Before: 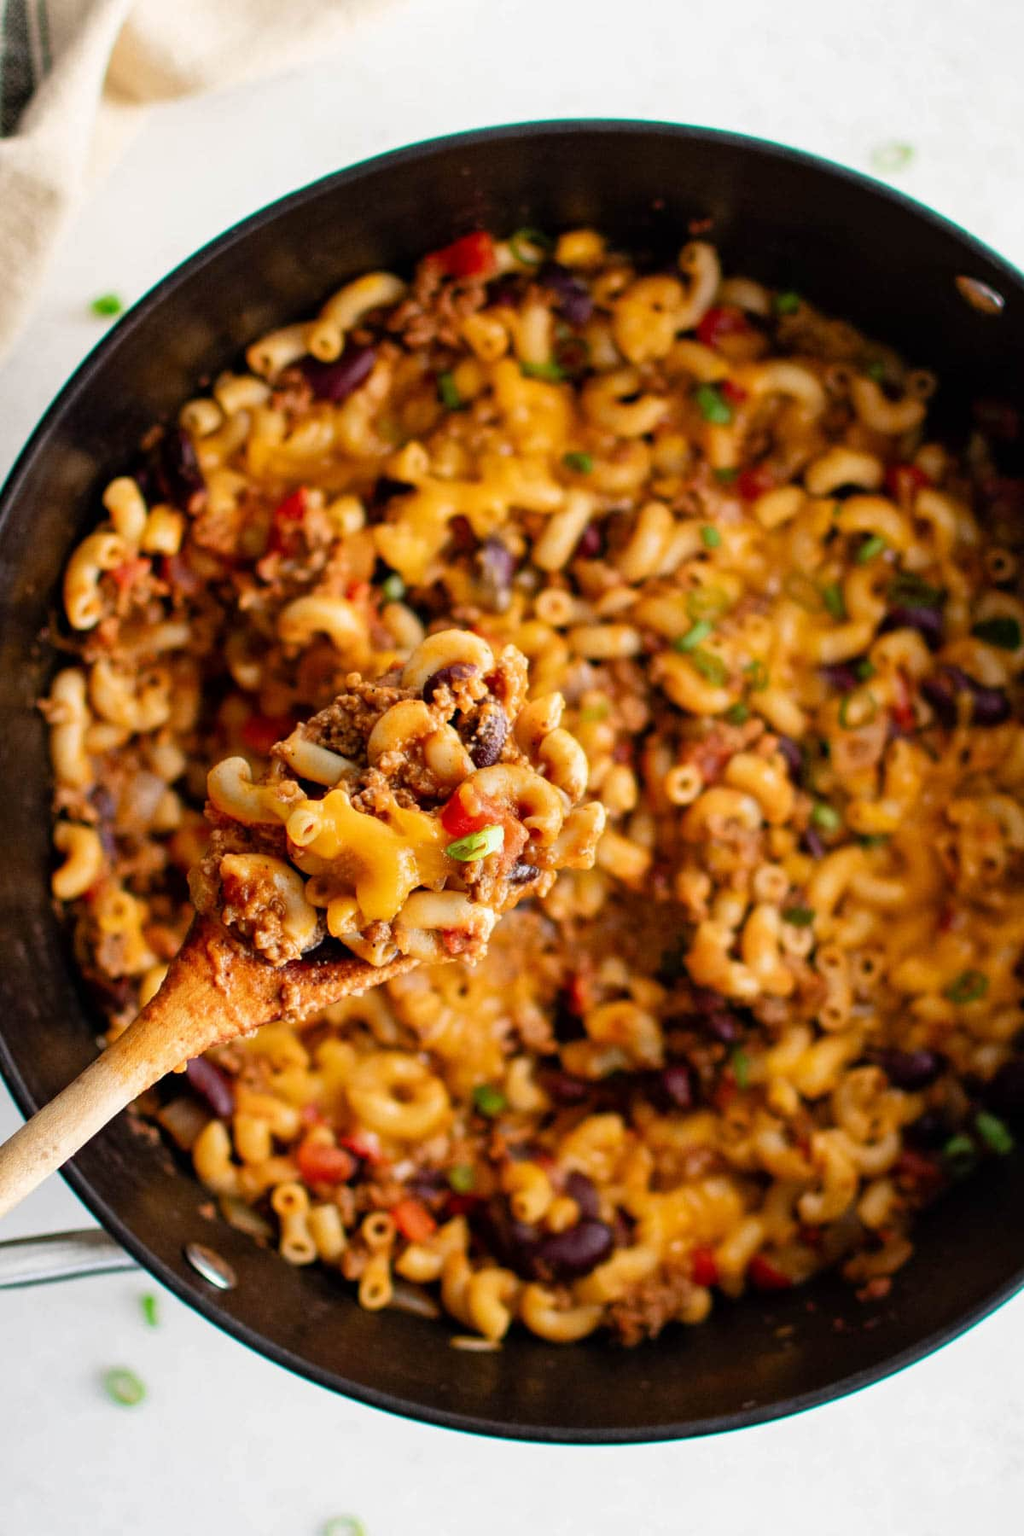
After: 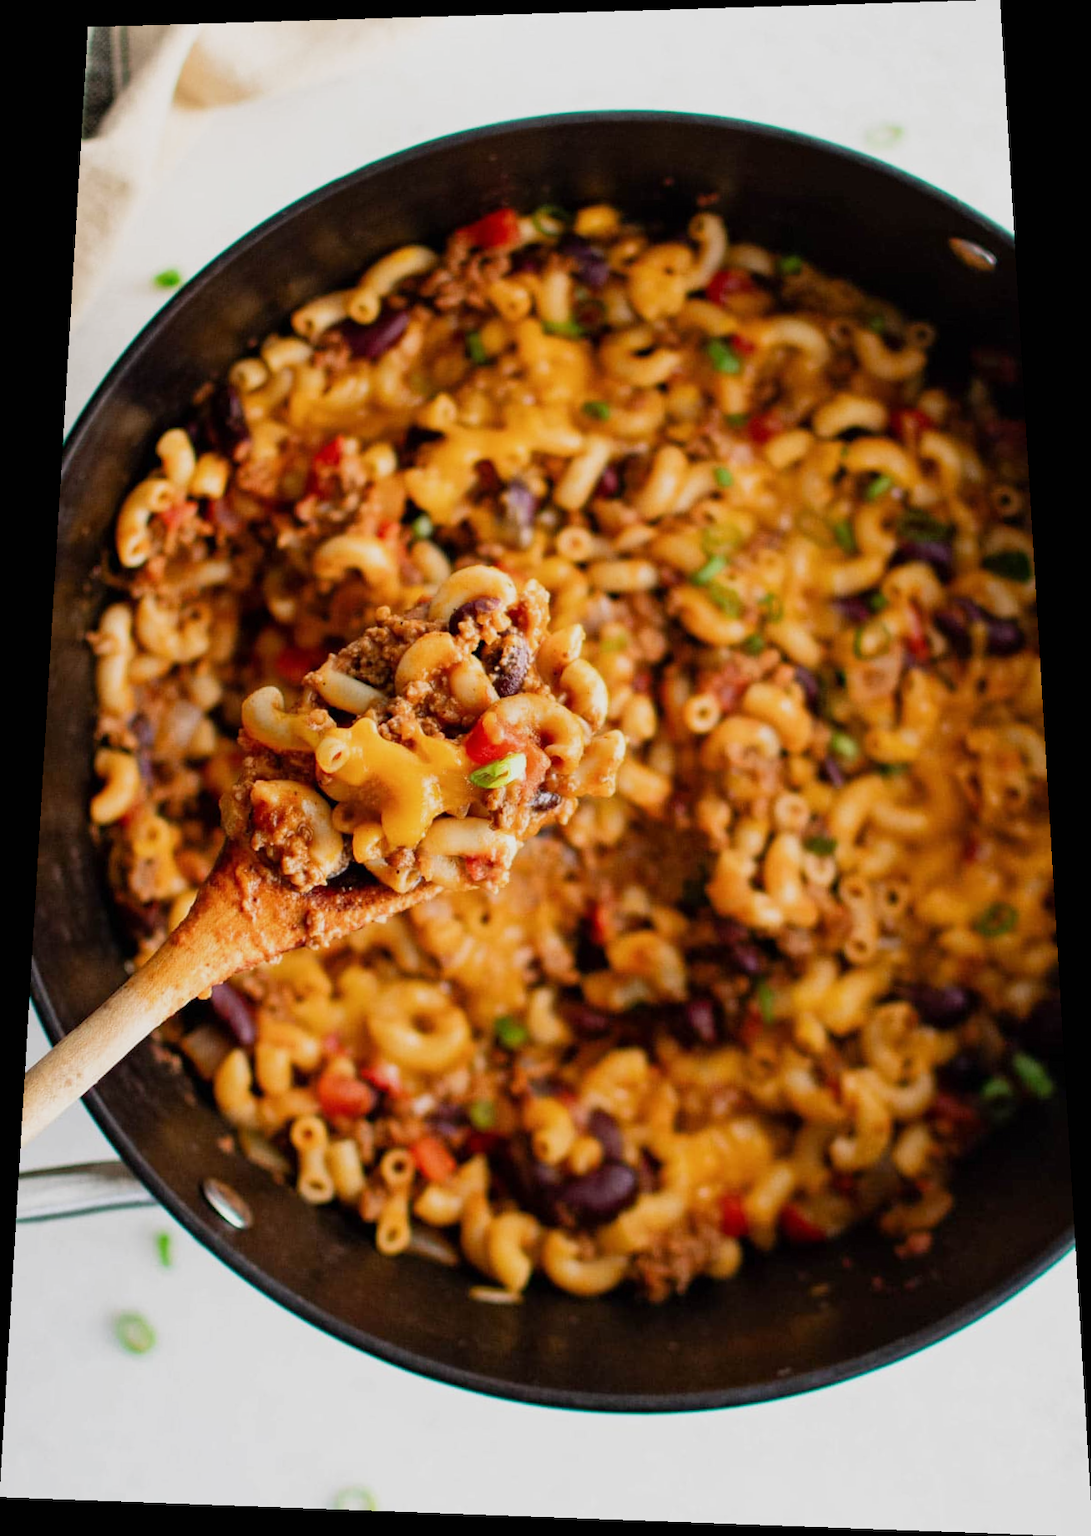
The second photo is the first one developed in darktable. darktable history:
rotate and perspective: rotation 0.128°, lens shift (vertical) -0.181, lens shift (horizontal) -0.044, shear 0.001, automatic cropping off
sigmoid: contrast 1.22, skew 0.65
